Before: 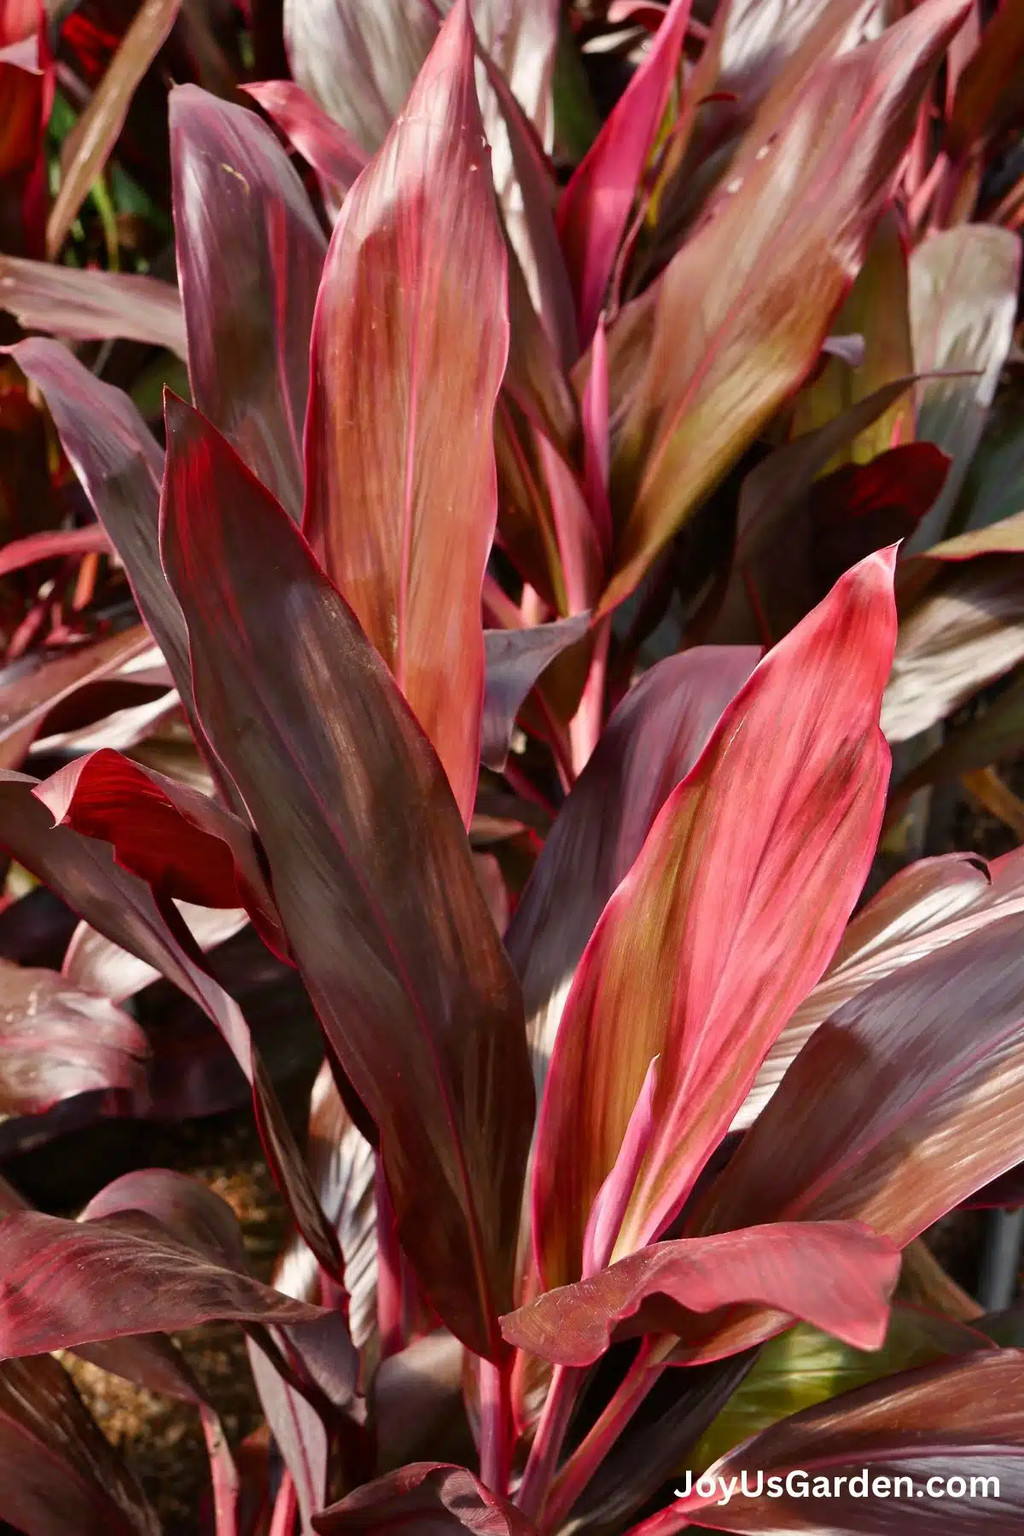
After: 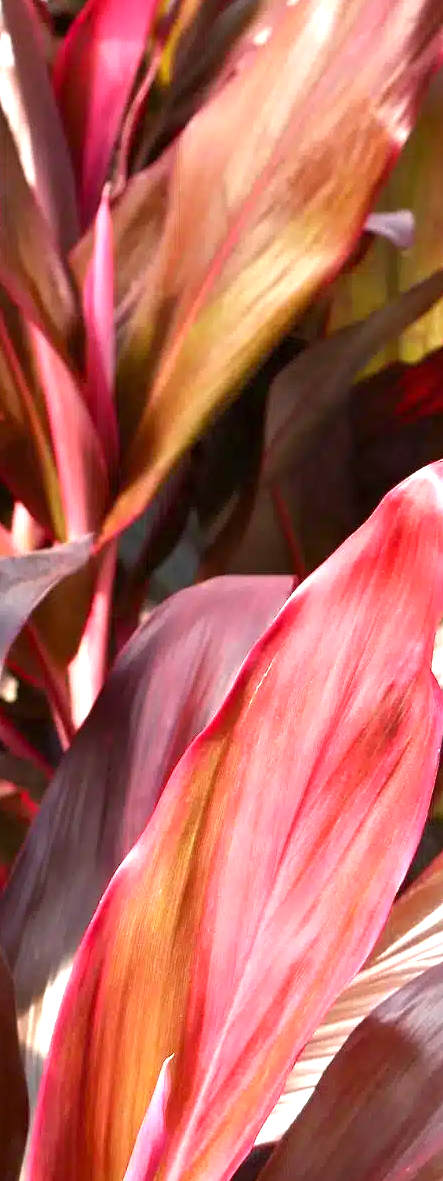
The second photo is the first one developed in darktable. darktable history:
exposure: exposure 1 EV, compensate highlight preservation false
crop and rotate: left 49.936%, top 10.094%, right 13.136%, bottom 24.256%
